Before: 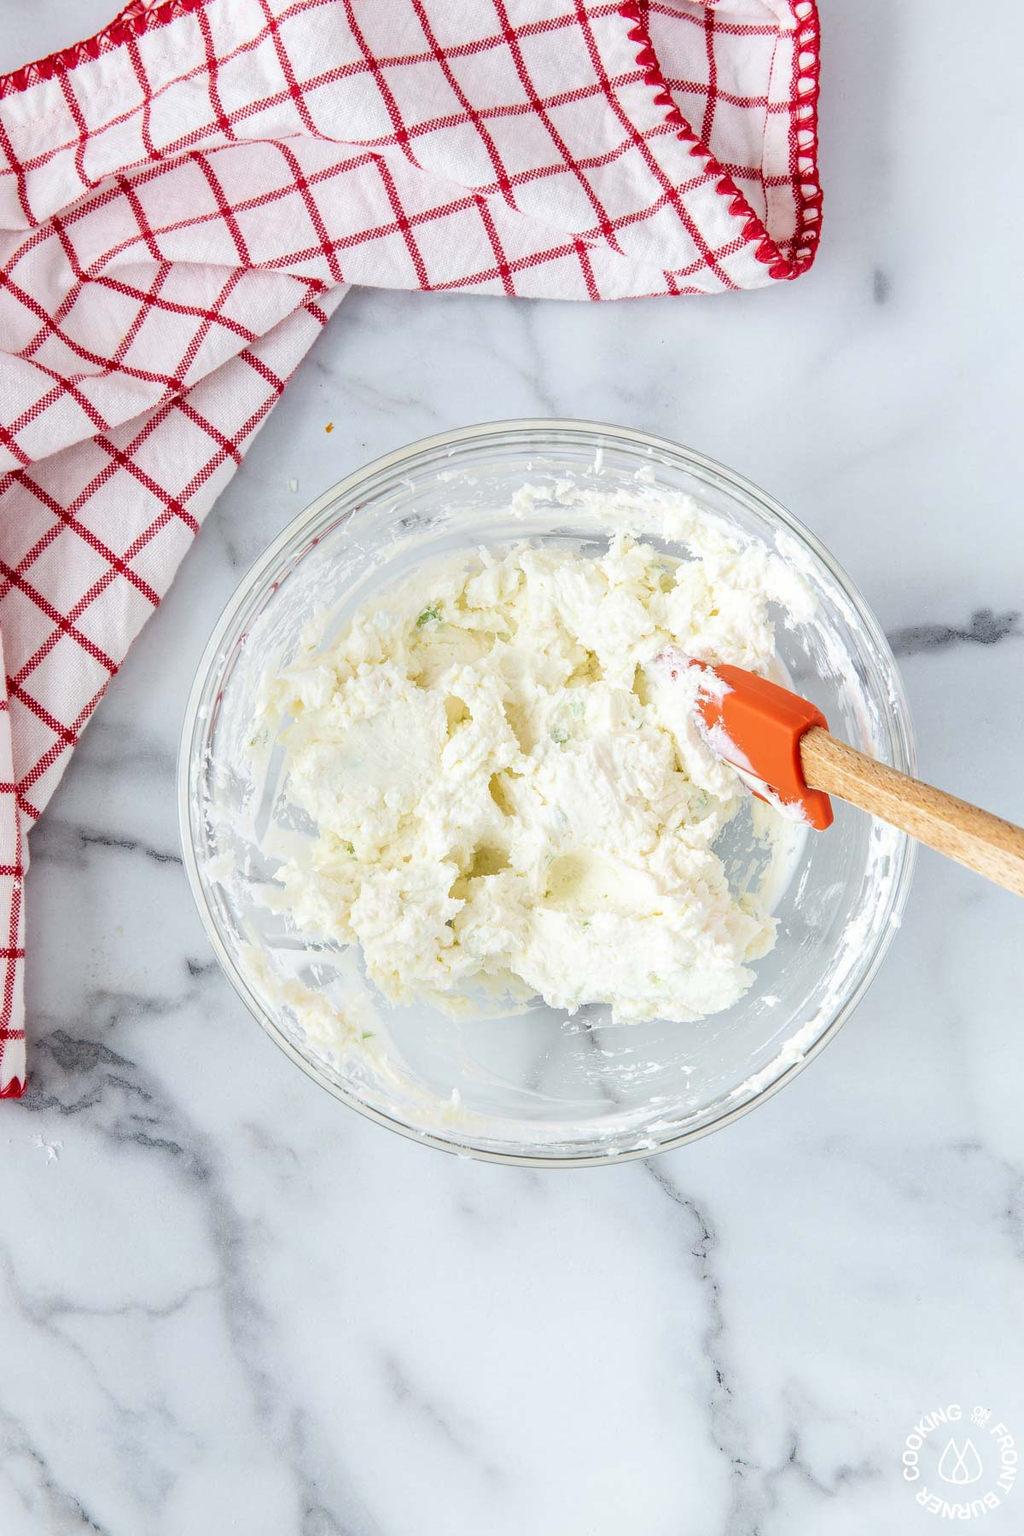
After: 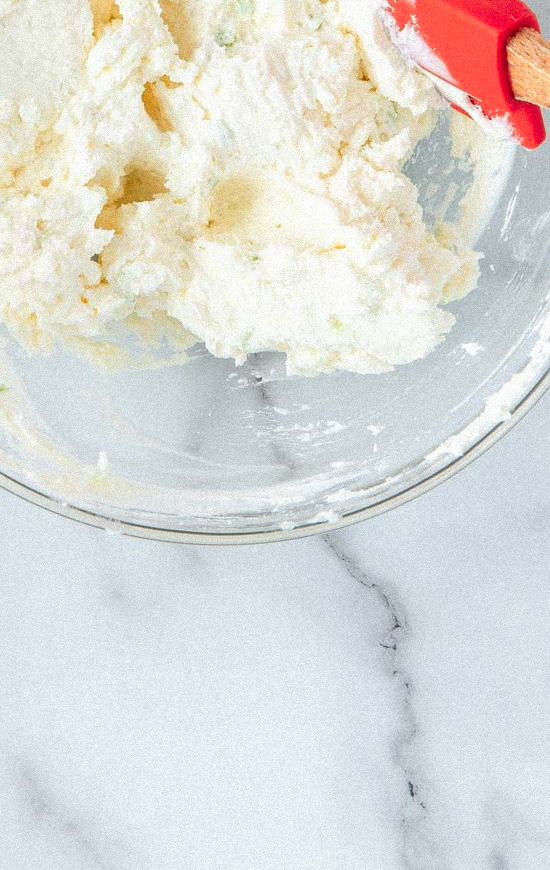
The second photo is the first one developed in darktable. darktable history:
color zones: curves: ch1 [(0.239, 0.552) (0.75, 0.5)]; ch2 [(0.25, 0.462) (0.749, 0.457)], mix 25.94%
grain: mid-tones bias 0%
crop: left 35.976%, top 45.819%, right 18.162%, bottom 5.807%
